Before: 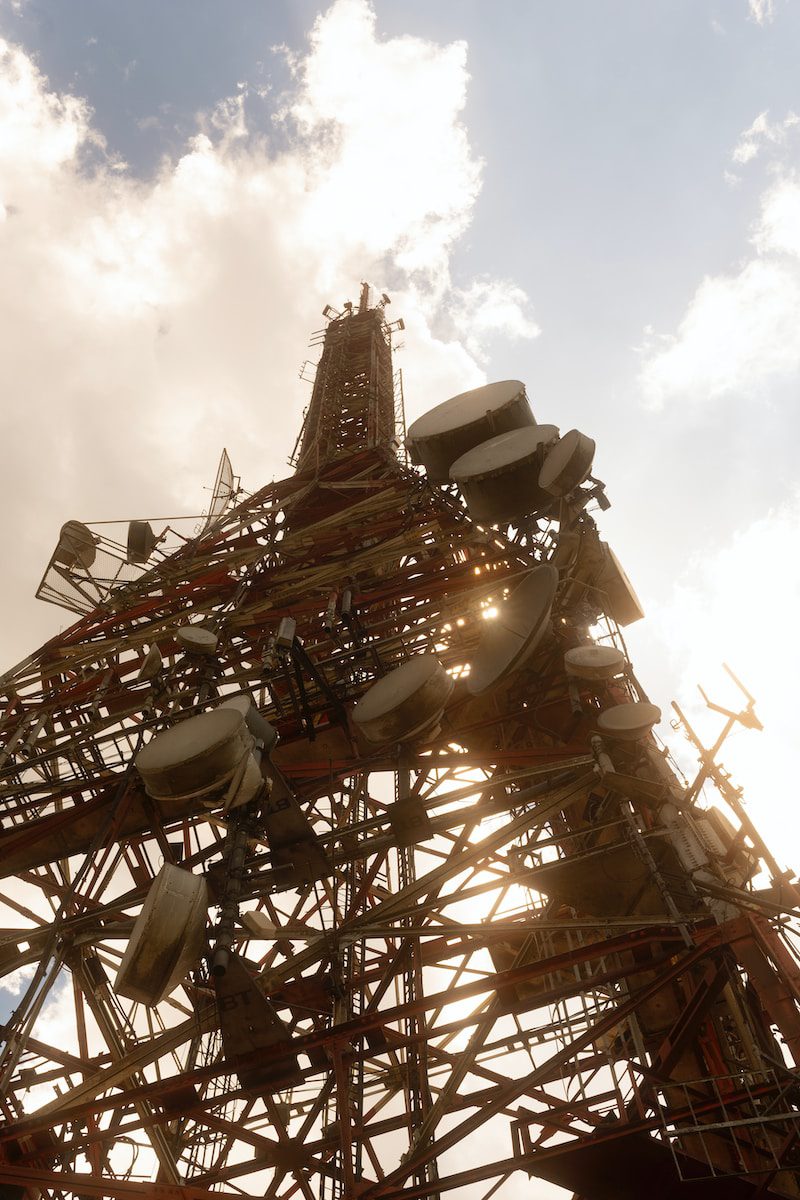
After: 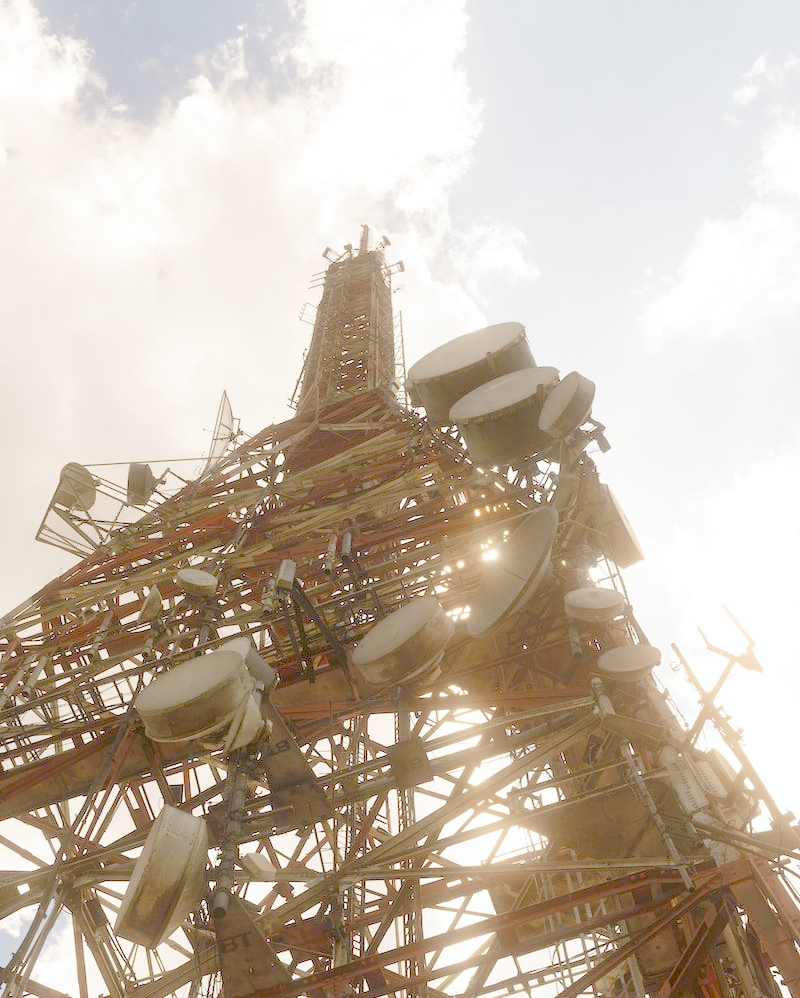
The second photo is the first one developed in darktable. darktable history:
crop: top 4.911%, bottom 11.857%
